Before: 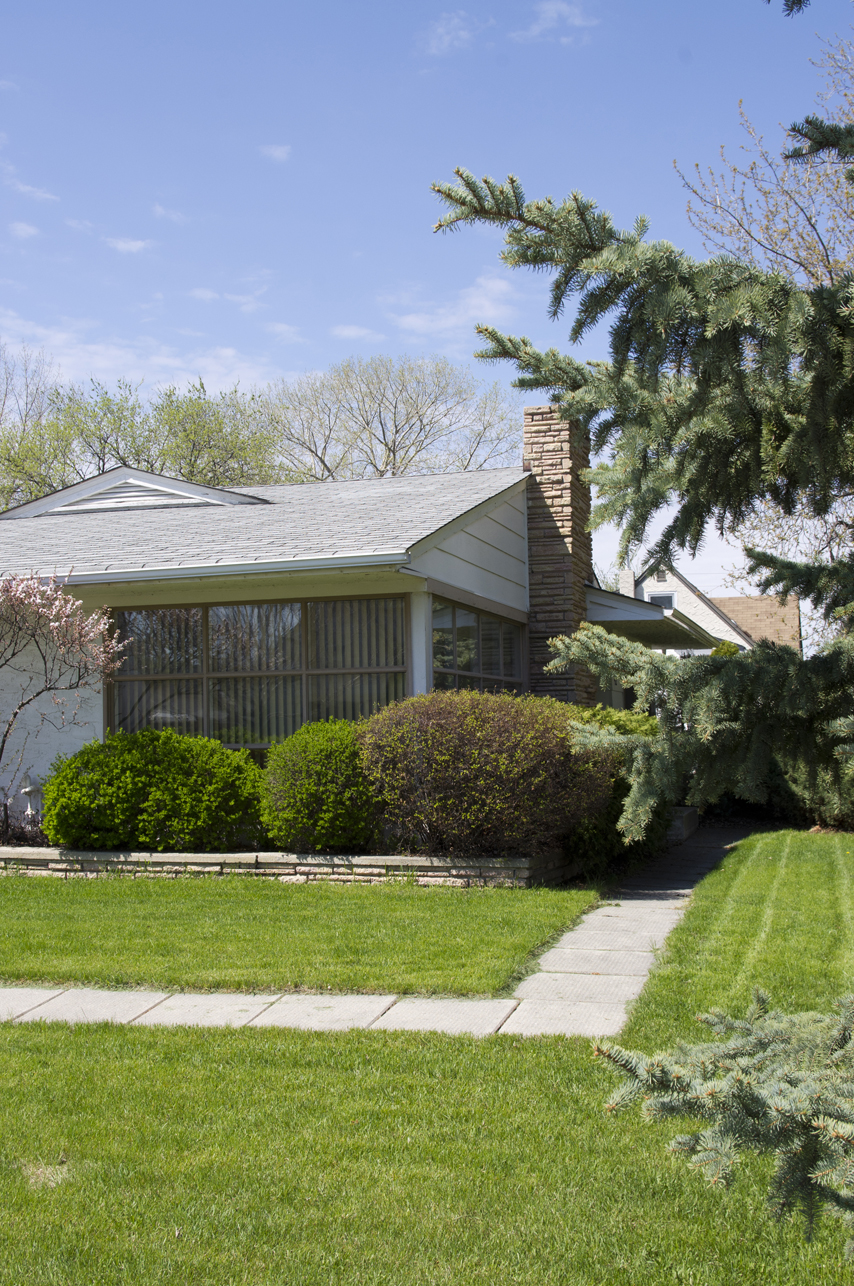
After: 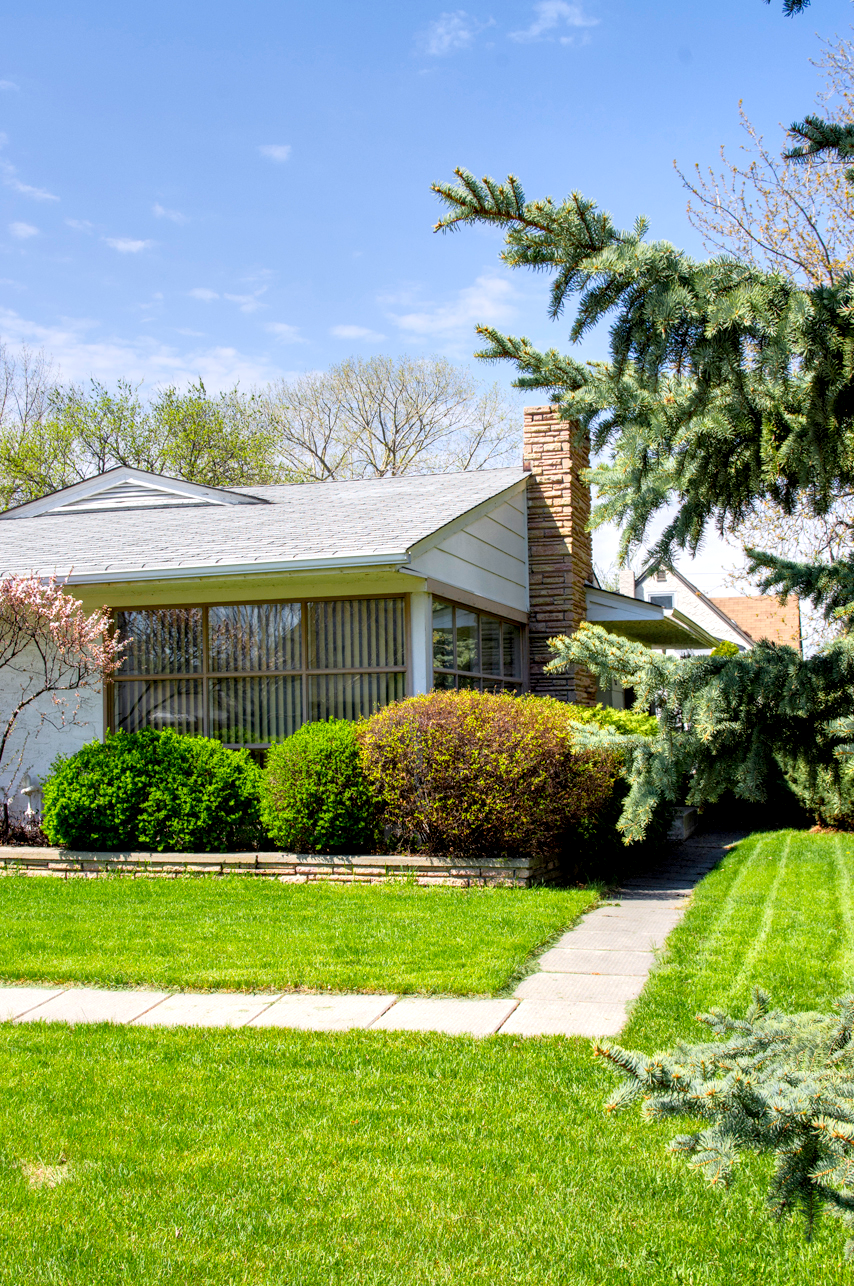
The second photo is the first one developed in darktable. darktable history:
color zones: curves: ch0 [(0.224, 0.526) (0.75, 0.5)]; ch1 [(0.055, 0.526) (0.224, 0.761) (0.377, 0.526) (0.75, 0.5)]
zone system: zone [-1, 0.206, 0.358, 0.477, 0.561, 0.661, 0.752, 0.823, 0.884, -1 ×16]
shadows and highlights: shadows 43.71, white point adjustment -1.46, soften with gaussian
local contrast: highlights 65%, shadows 54%, detail 169%, midtone range 0.514
